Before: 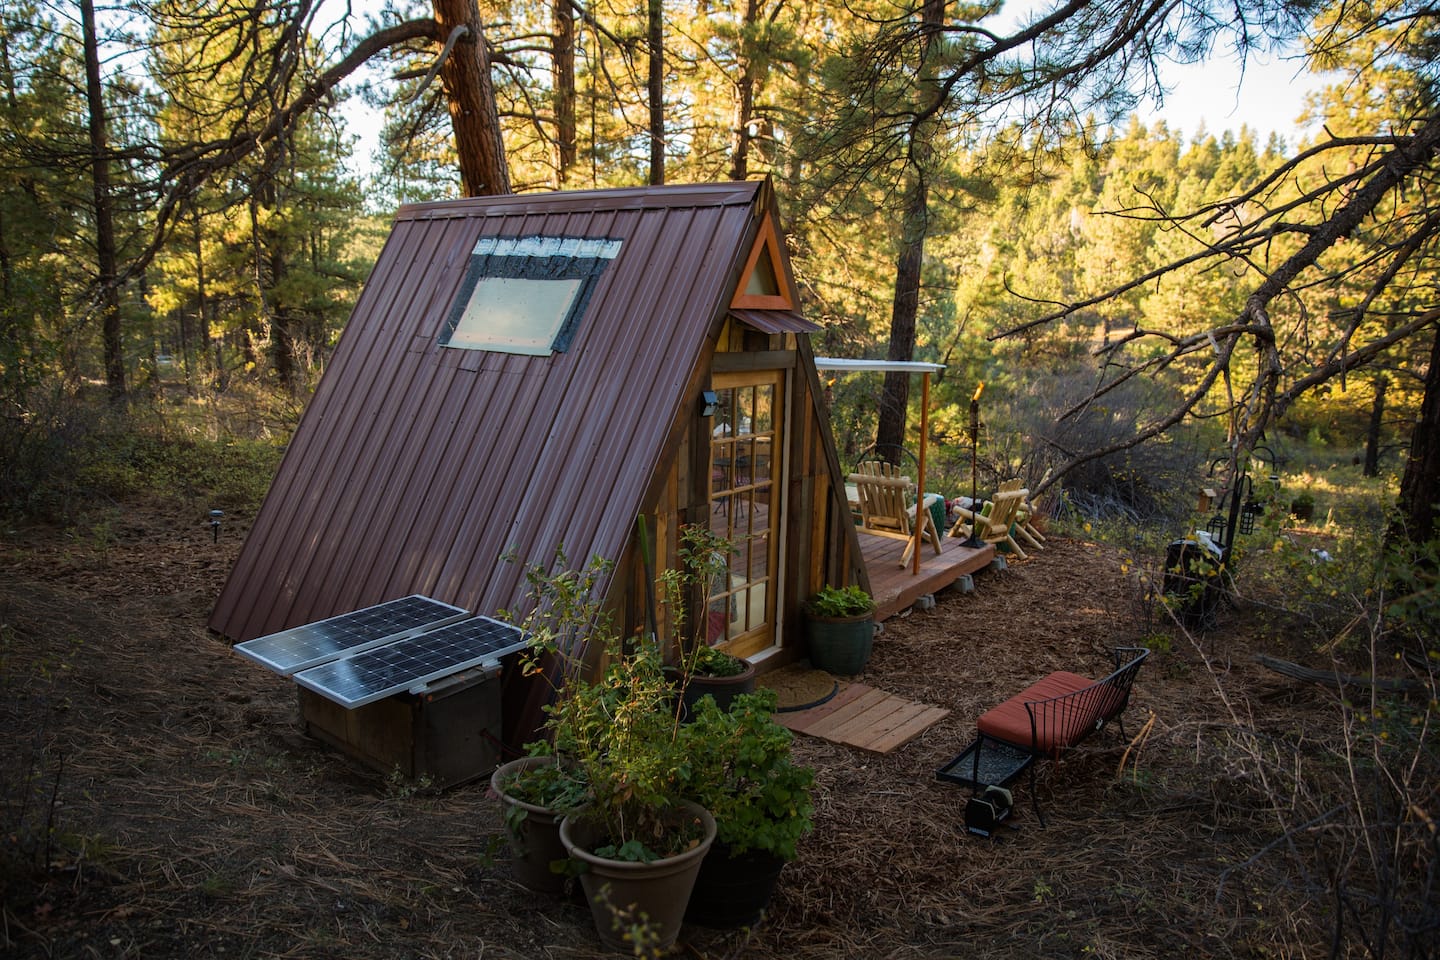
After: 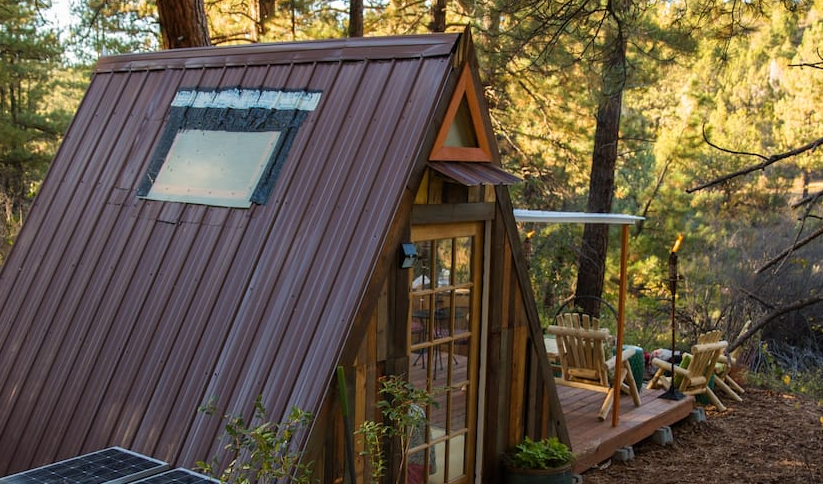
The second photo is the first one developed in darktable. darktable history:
crop: left 20.932%, top 15.471%, right 21.848%, bottom 34.081%
tone equalizer: on, module defaults
